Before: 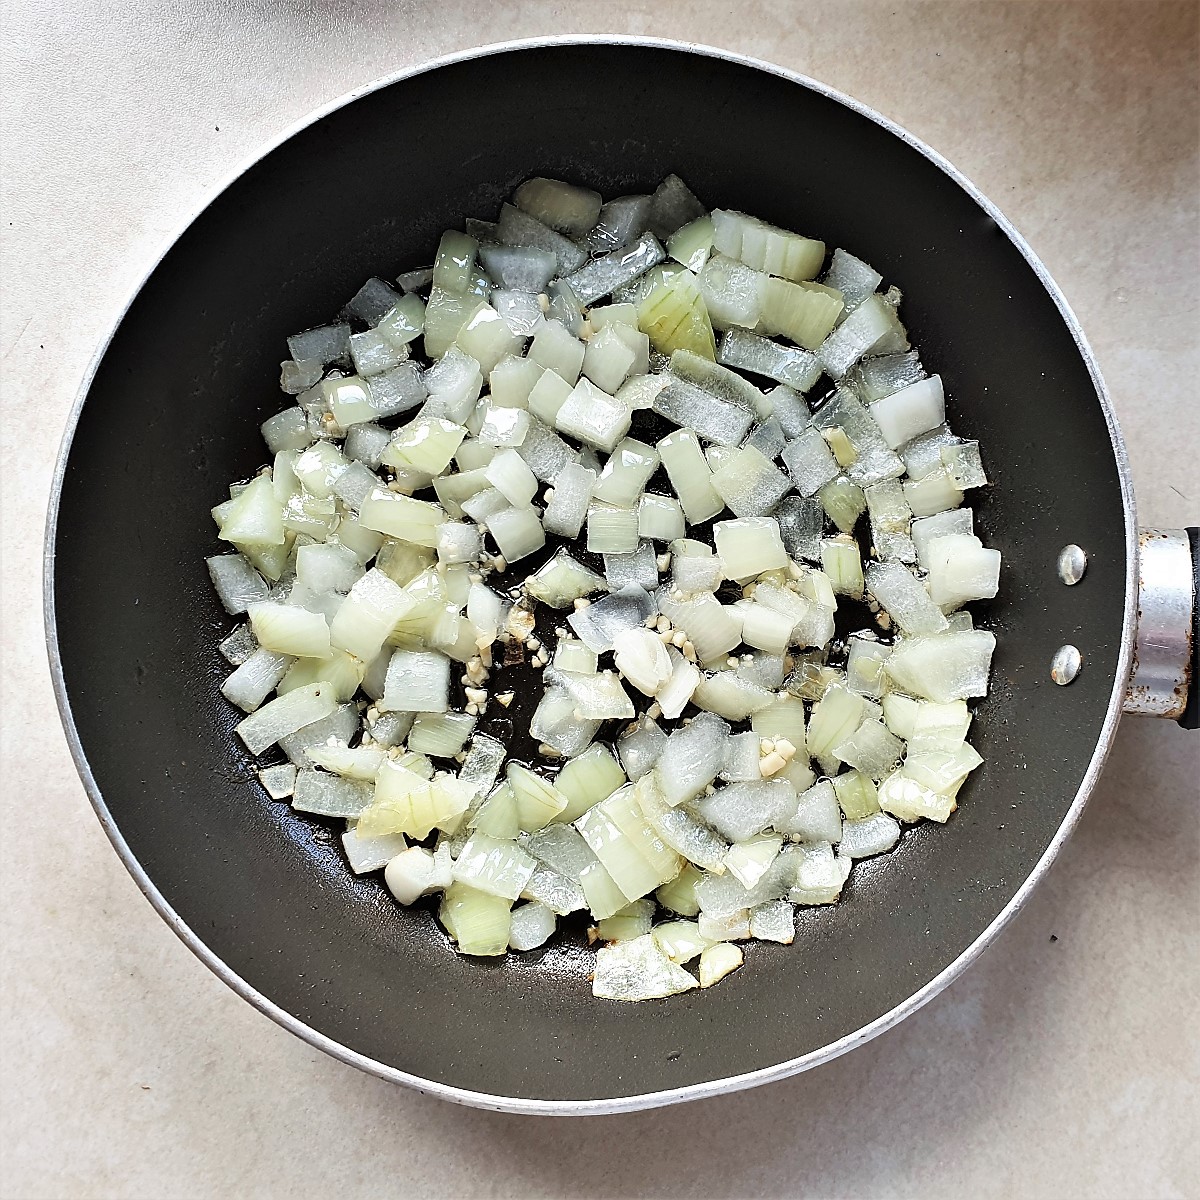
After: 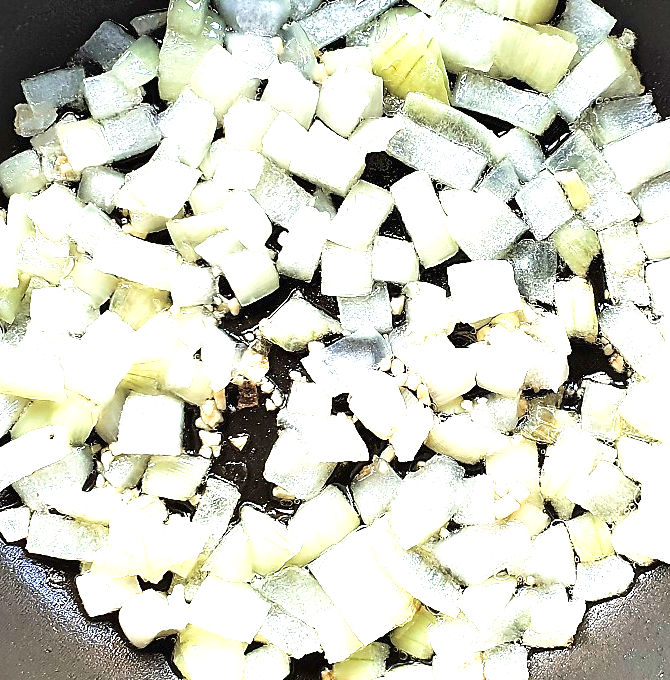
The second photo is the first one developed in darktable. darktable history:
crop and rotate: left 22.211%, top 21.466%, right 21.926%, bottom 21.845%
velvia: strength 30.41%
exposure: black level correction 0, exposure 1.2 EV, compensate highlight preservation false
